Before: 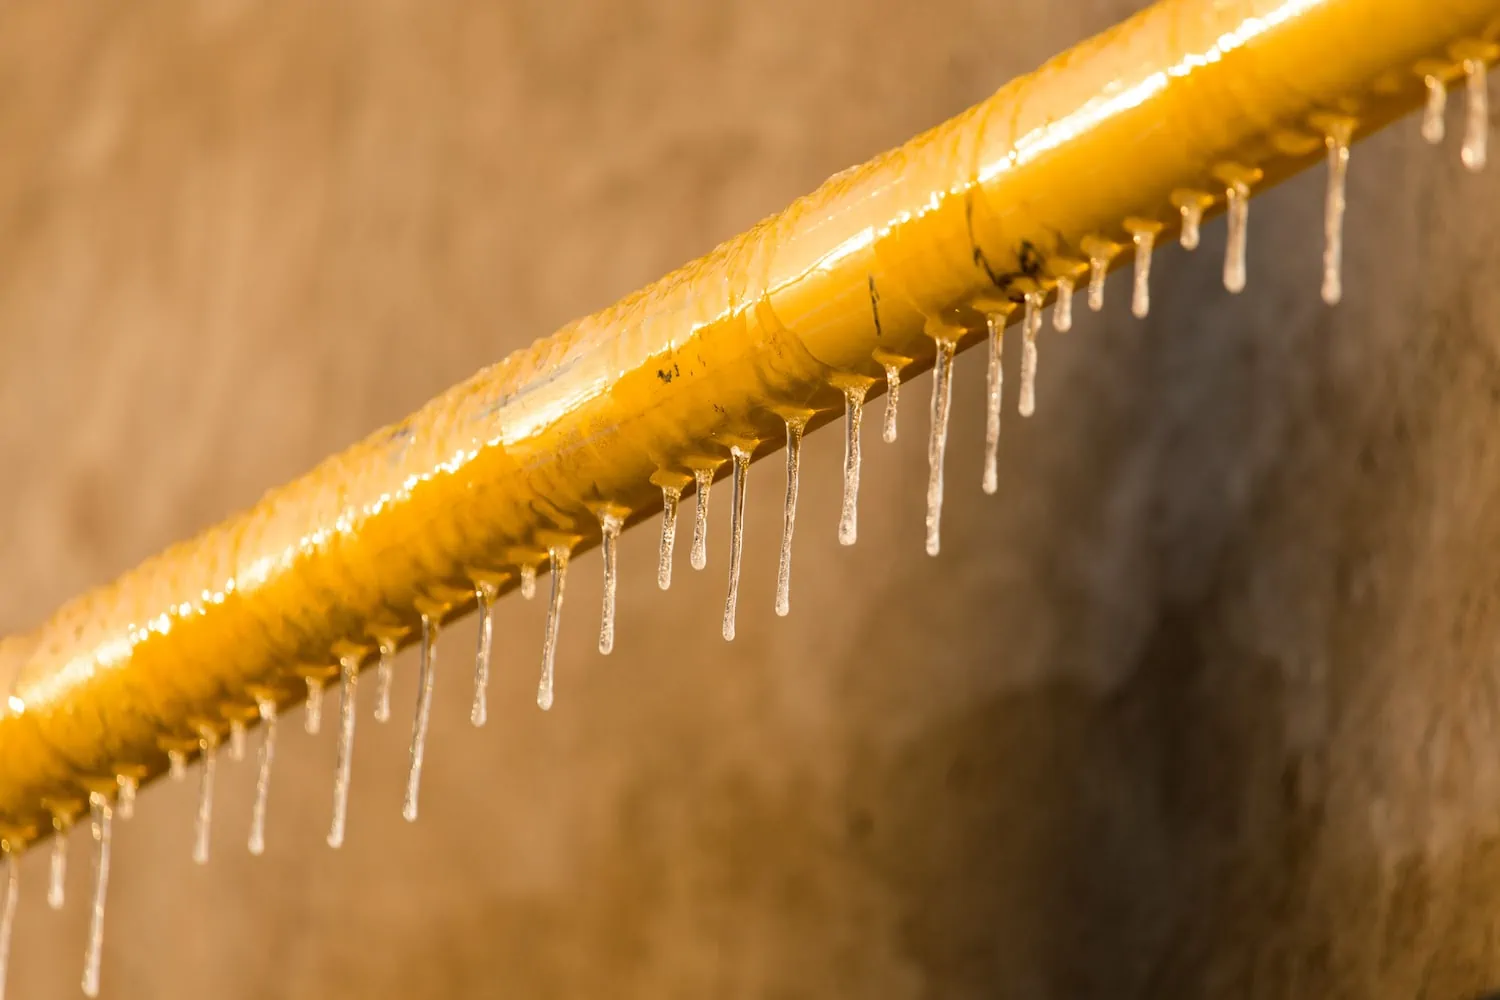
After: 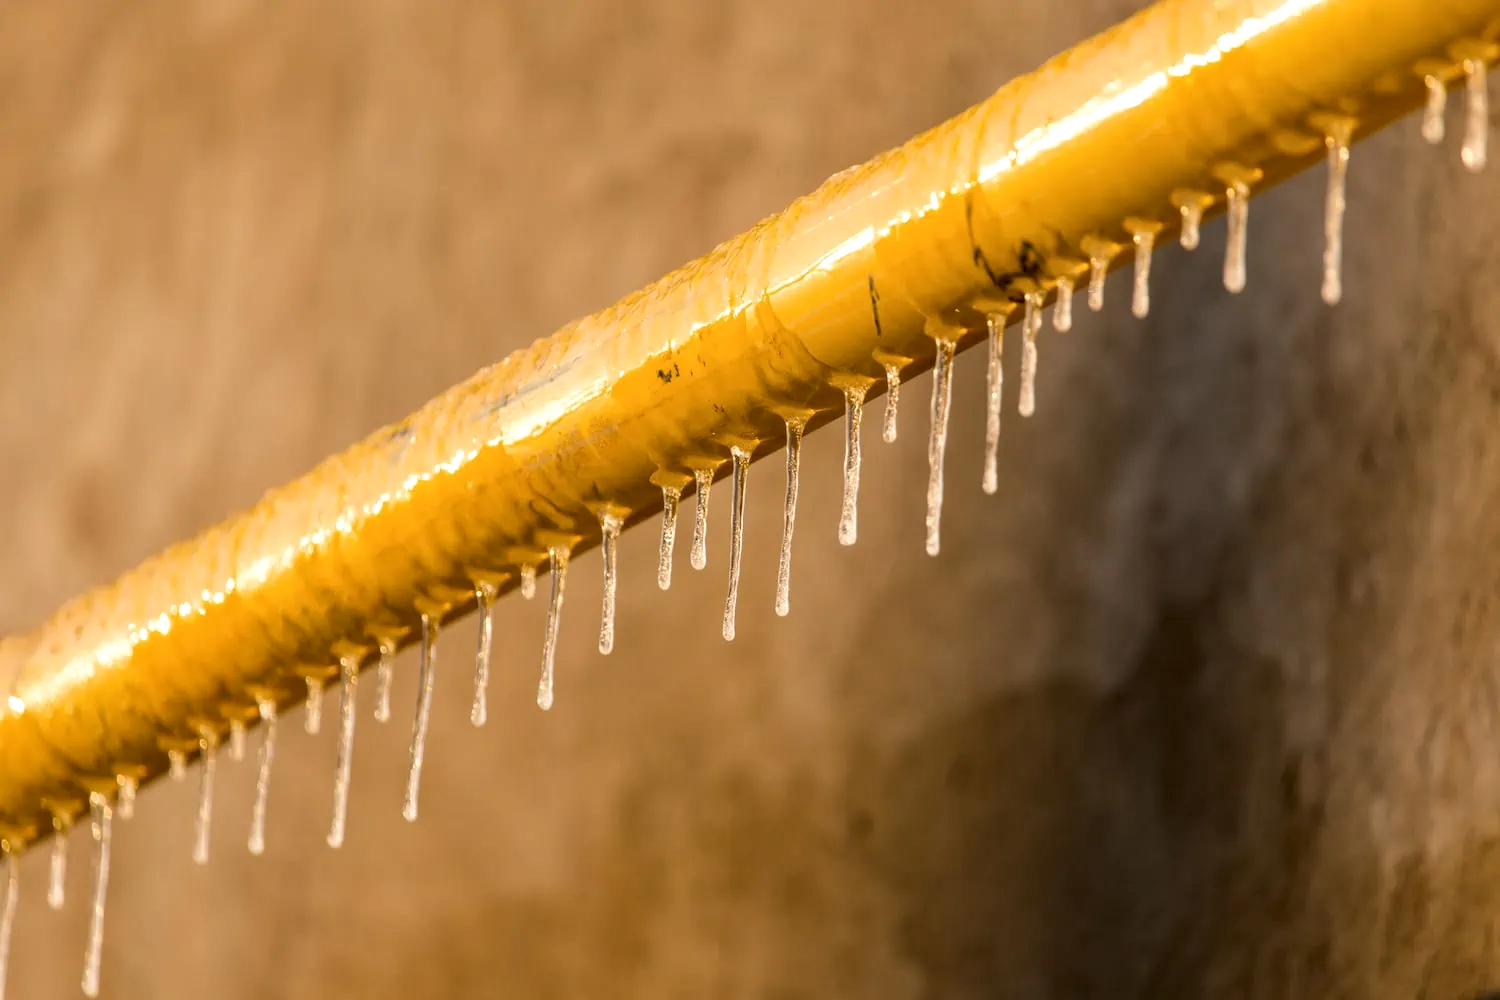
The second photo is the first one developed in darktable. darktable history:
exposure: exposure -0.021 EV
local contrast: on, module defaults
